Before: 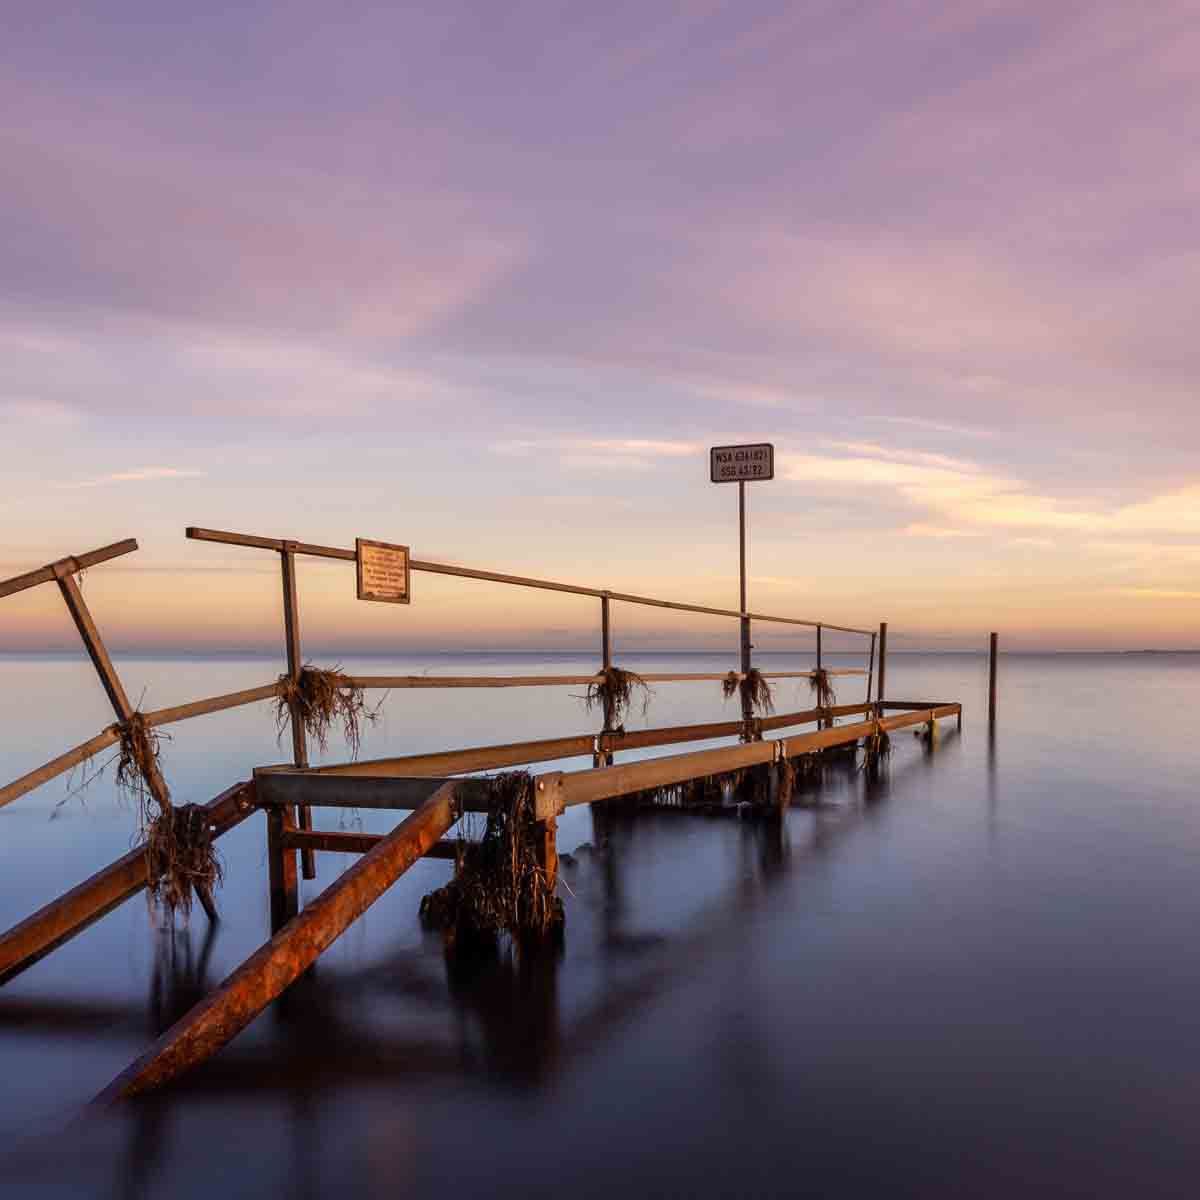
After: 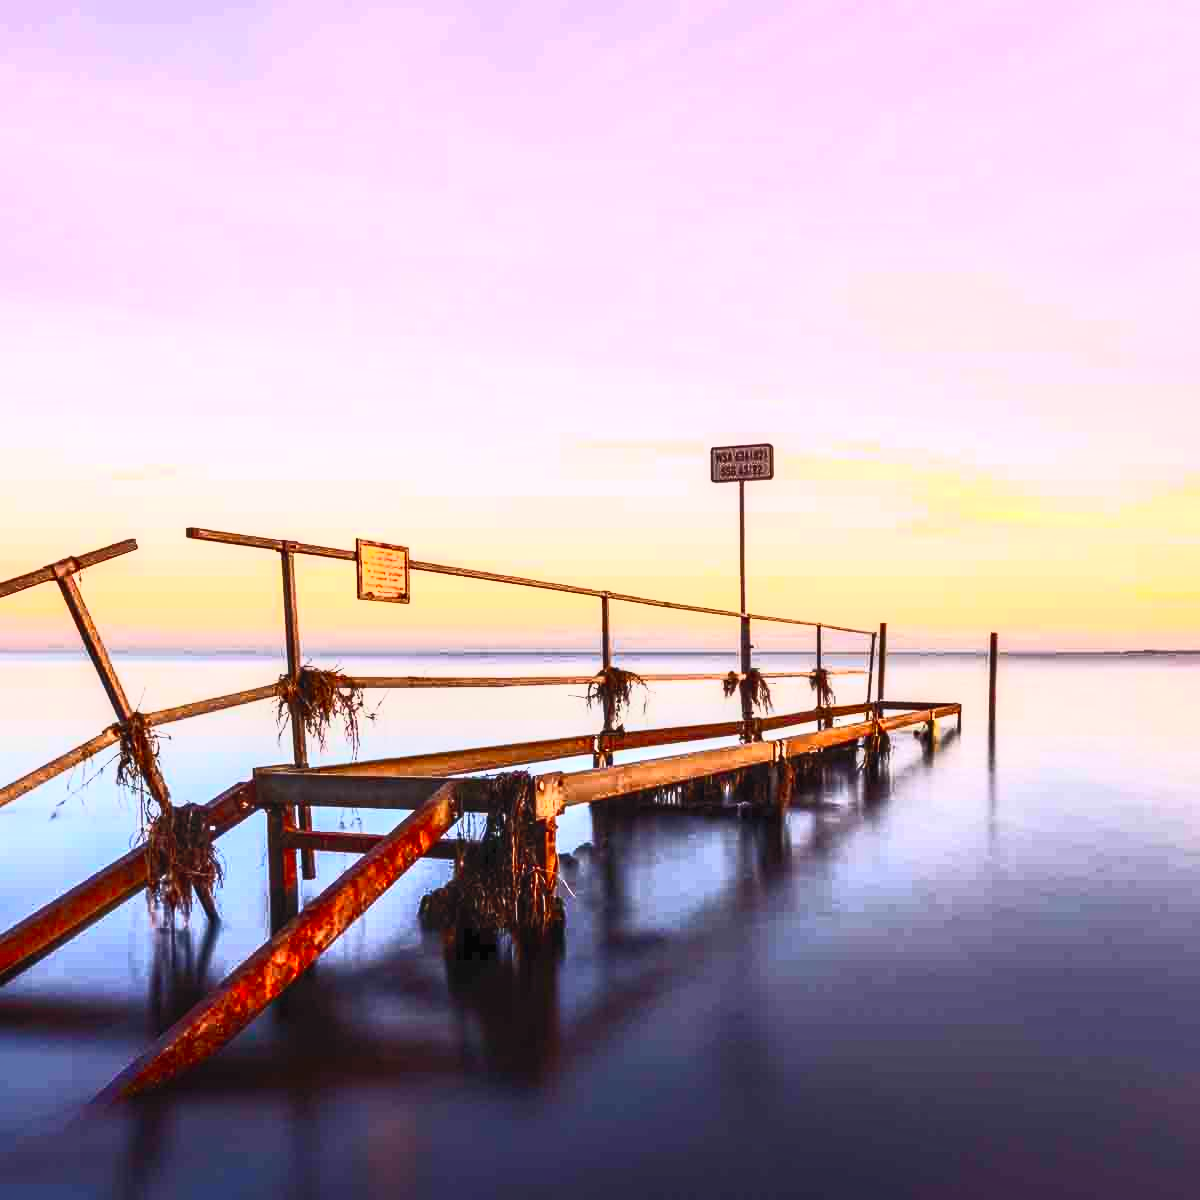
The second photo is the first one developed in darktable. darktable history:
contrast brightness saturation: contrast 0.83, brightness 0.59, saturation 0.59
local contrast: on, module defaults
exposure: exposure 0.207 EV, compensate highlight preservation false
